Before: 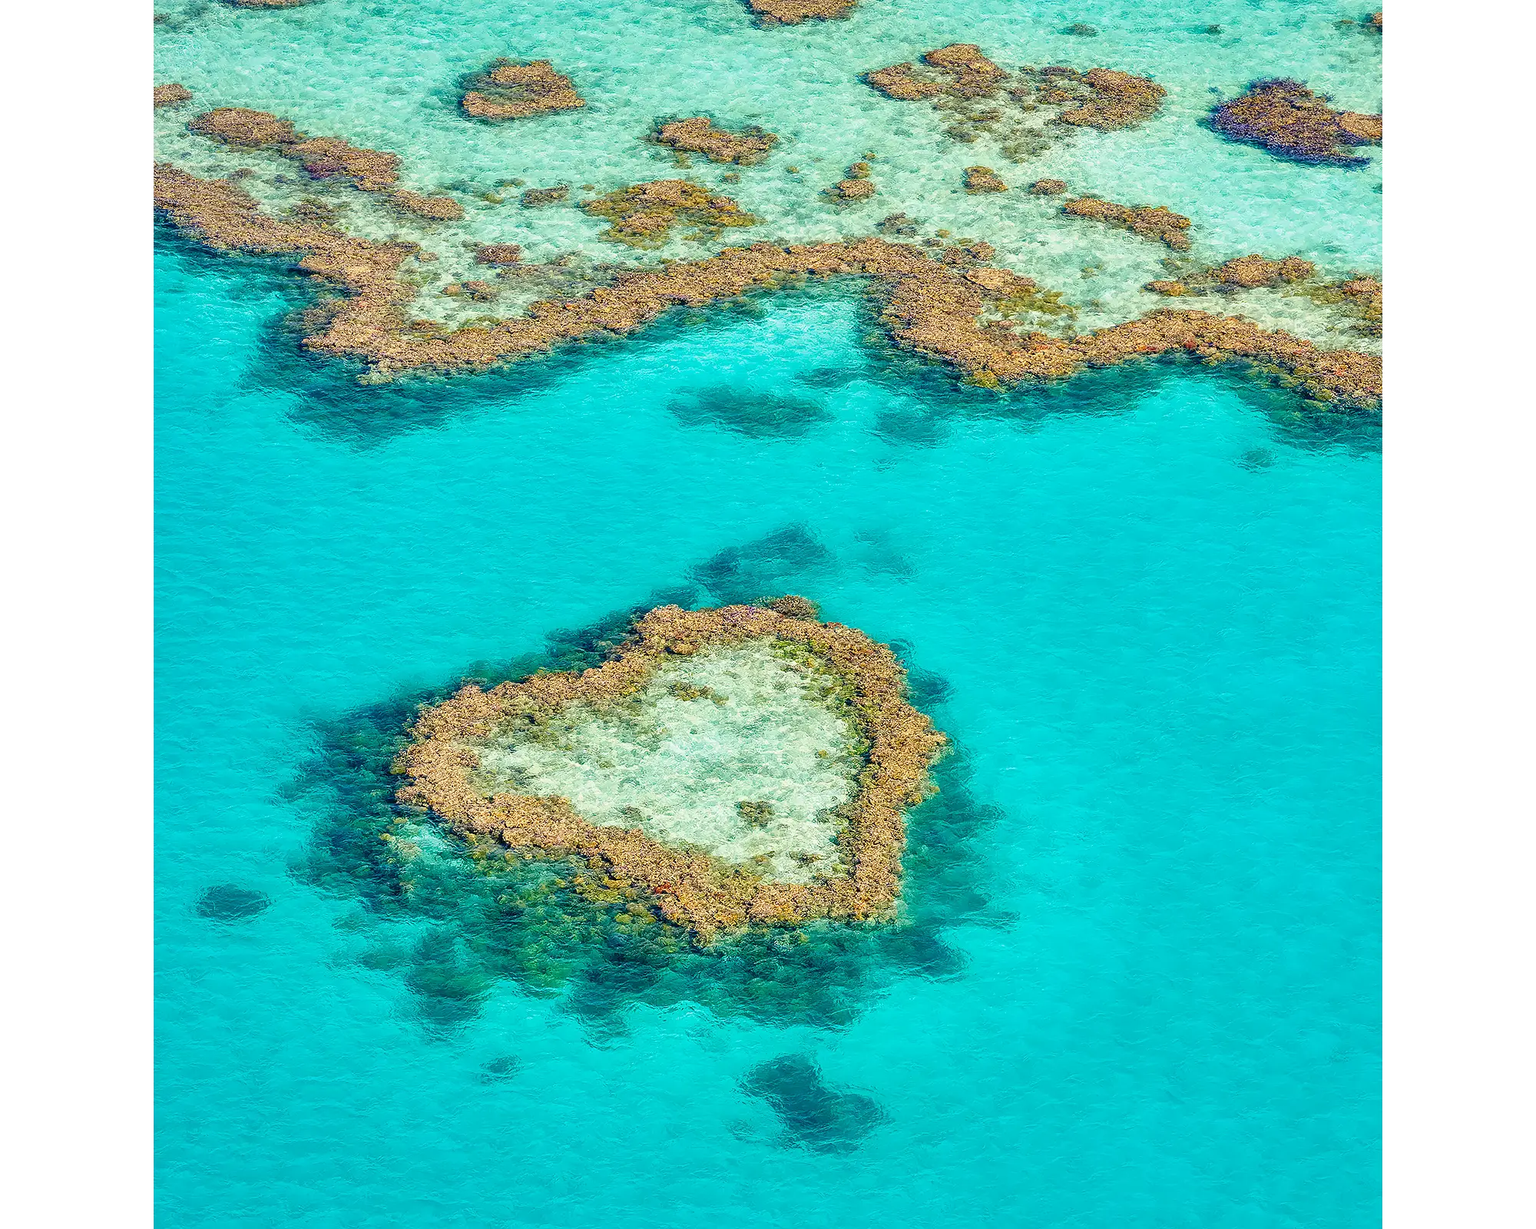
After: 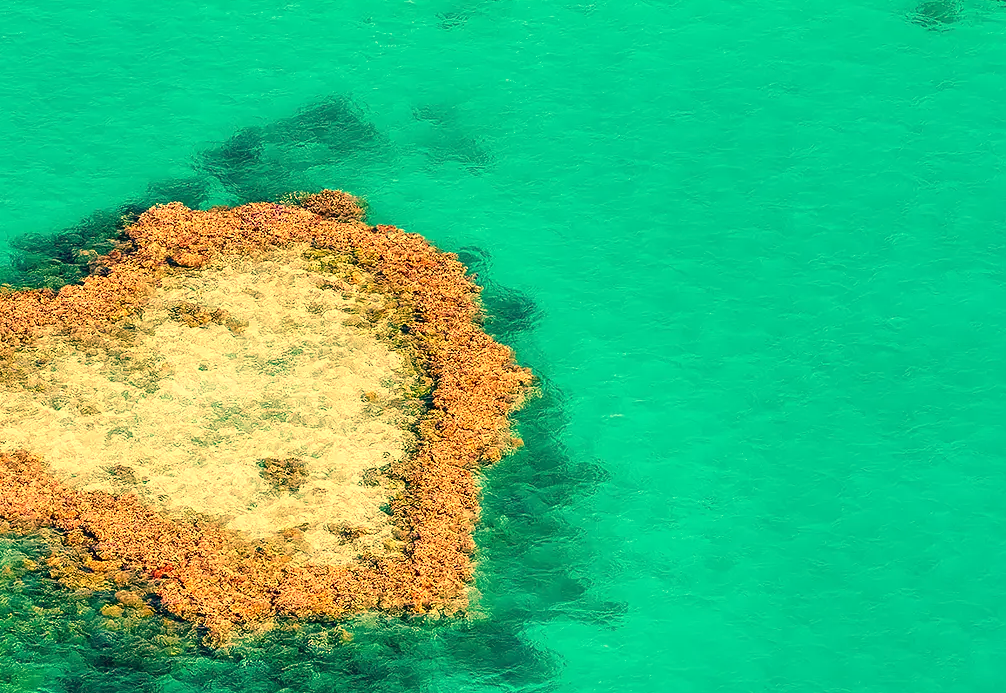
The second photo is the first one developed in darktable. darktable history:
crop: left 35.03%, top 36.625%, right 14.663%, bottom 20.057%
white balance: red 1.467, blue 0.684
